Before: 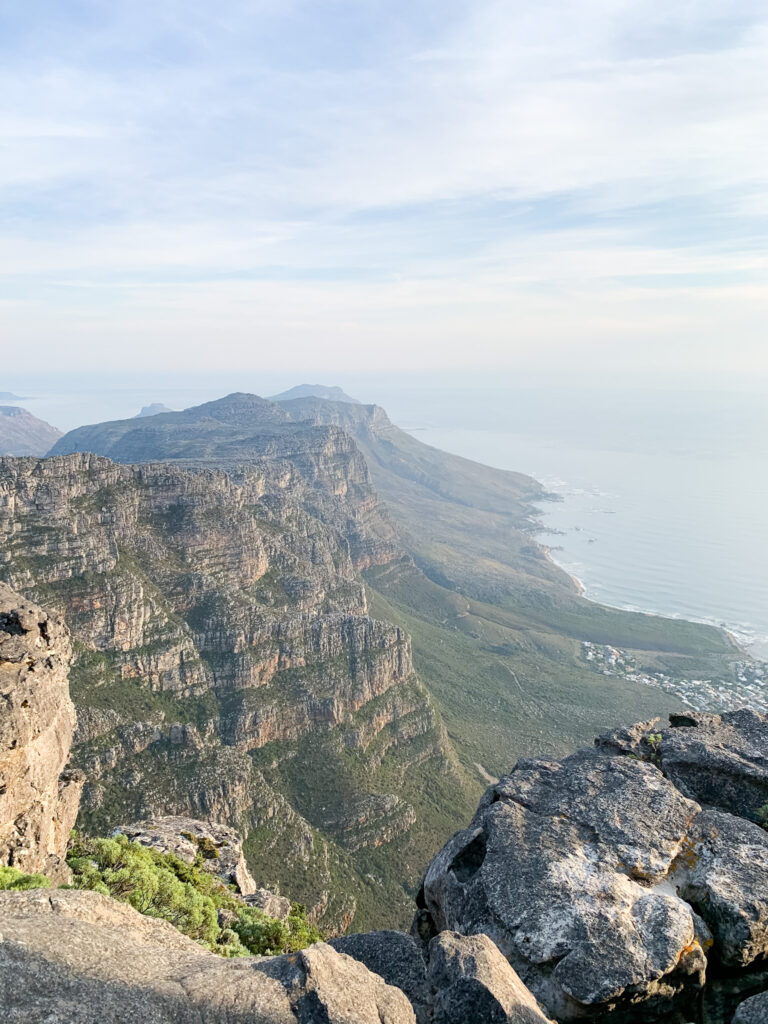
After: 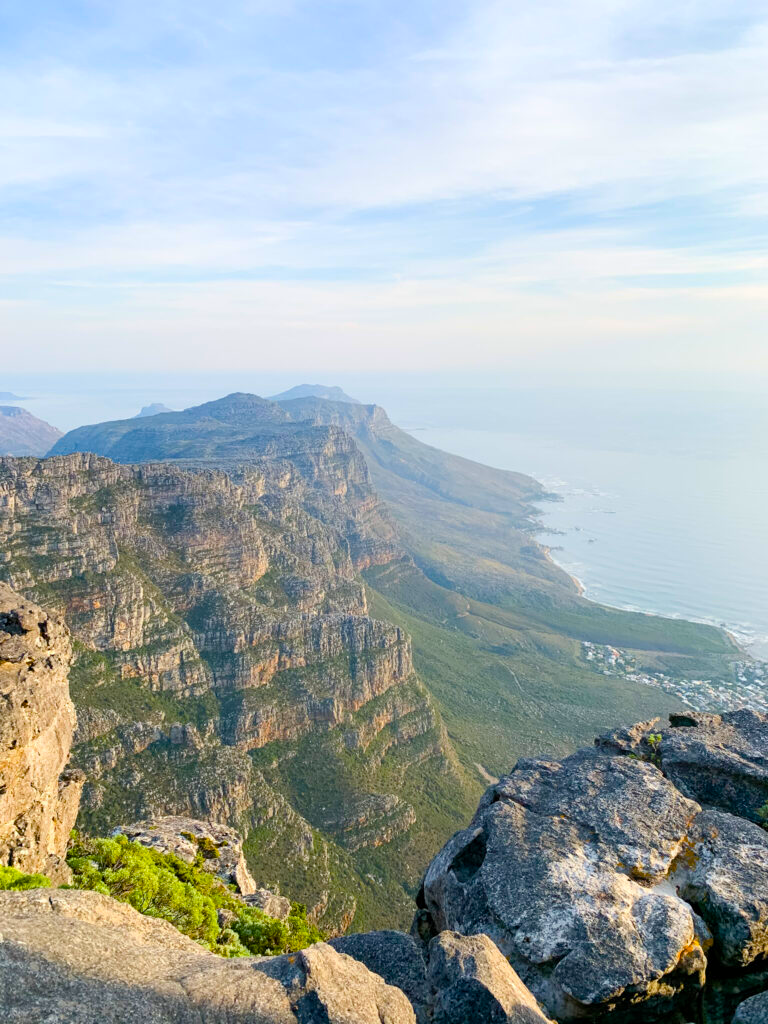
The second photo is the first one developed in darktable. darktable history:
color balance rgb: perceptual saturation grading › global saturation 37.295%, perceptual saturation grading › shadows 34.819%, global vibrance 30.345%
